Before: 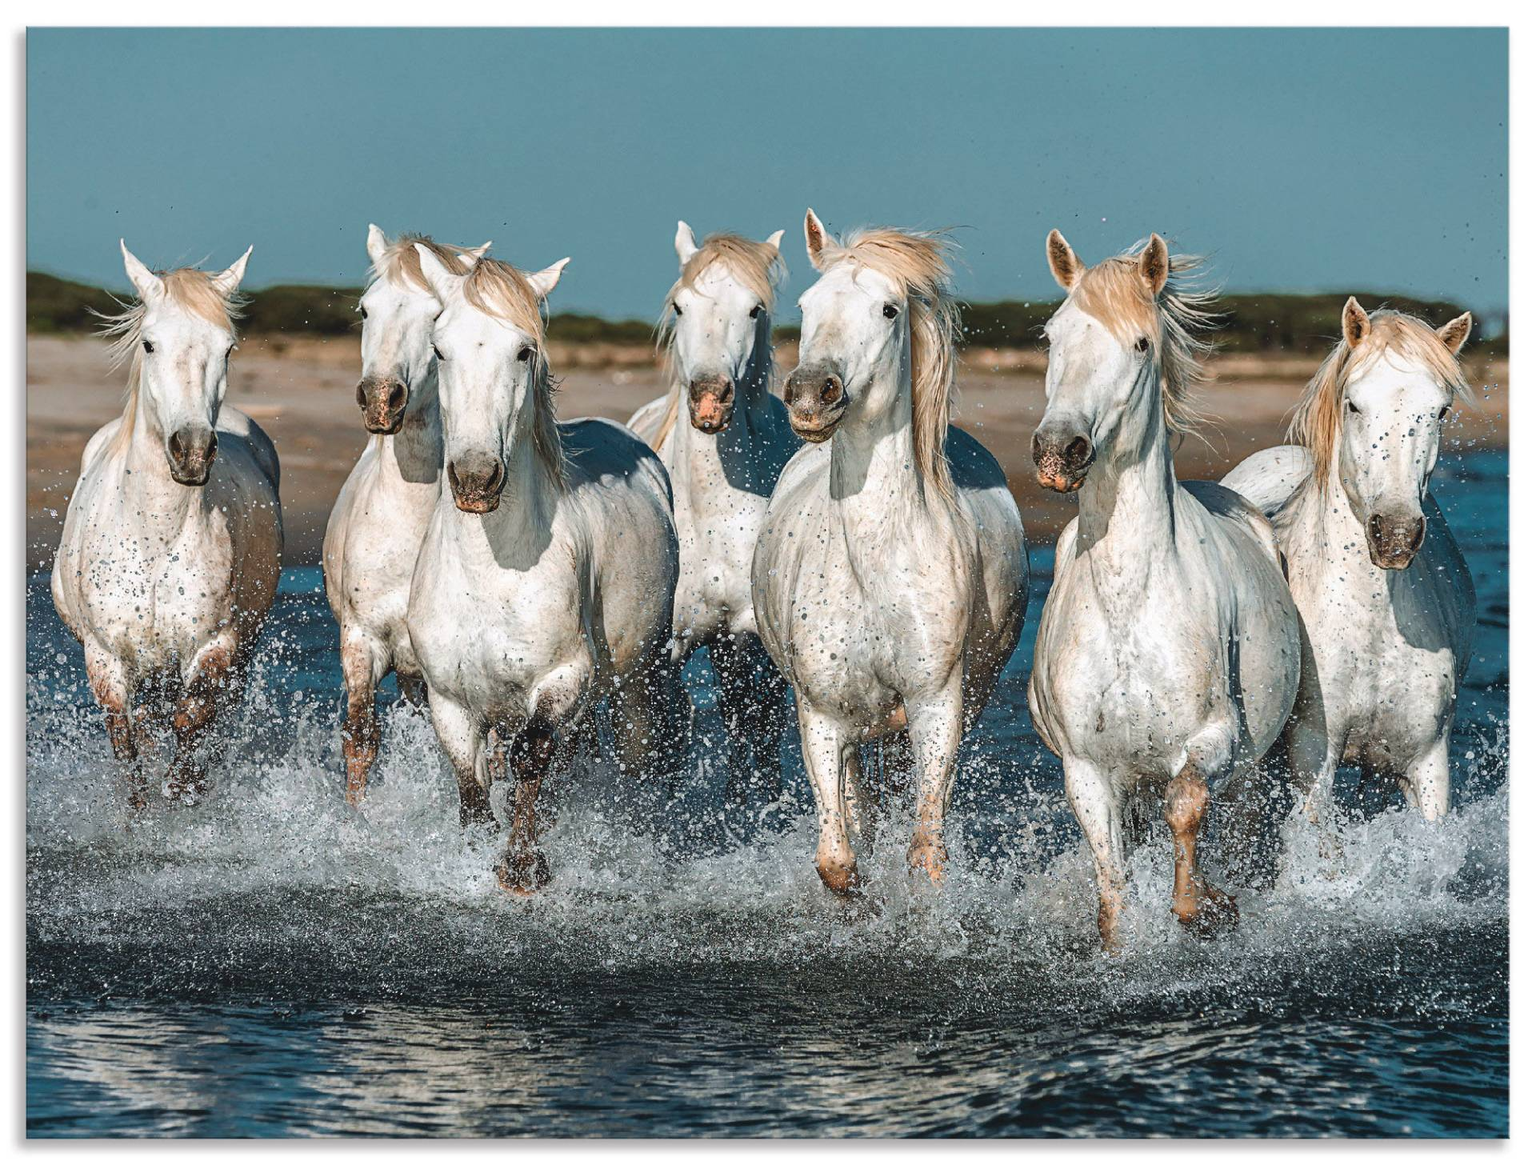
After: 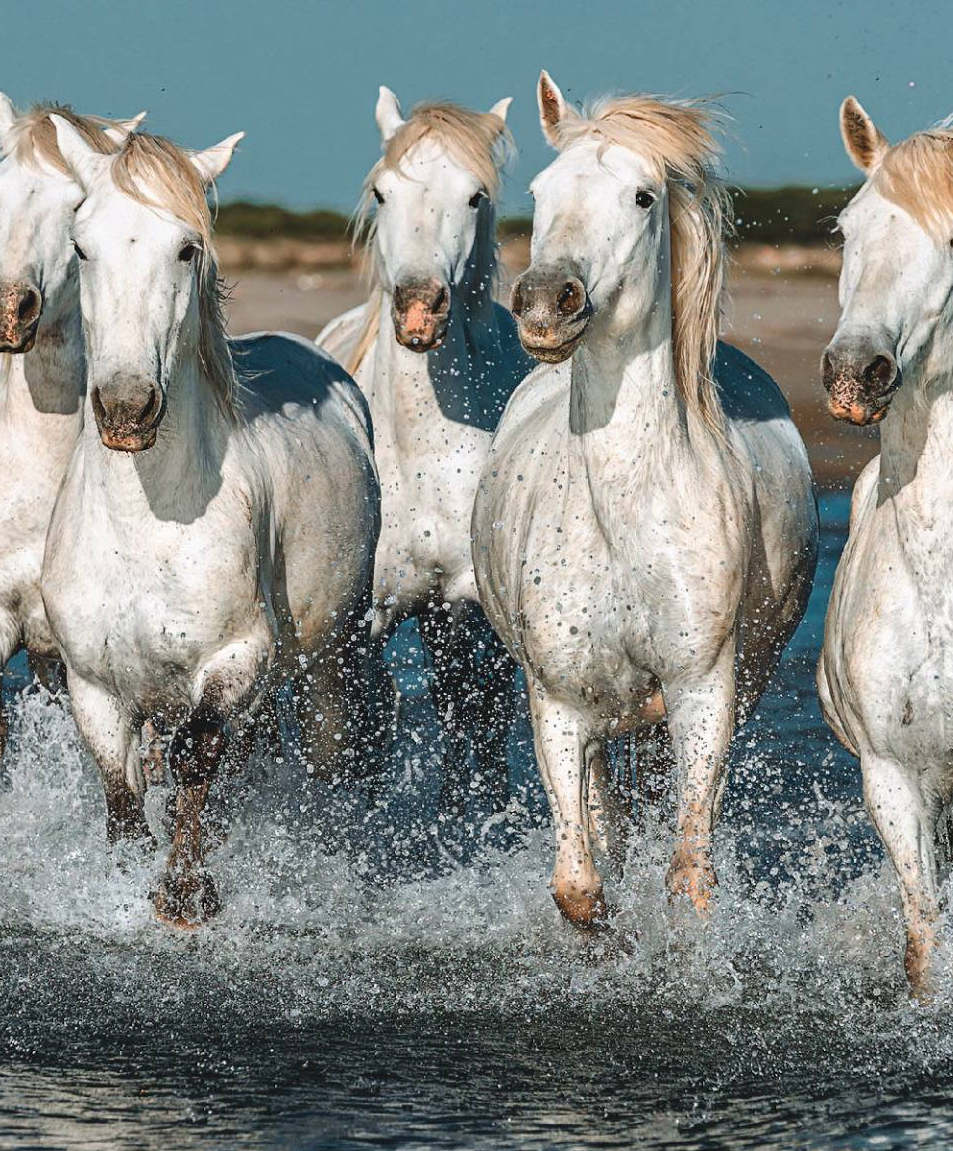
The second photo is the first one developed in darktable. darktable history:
crop and rotate: angle 0.022°, left 24.404%, top 13.076%, right 25.934%, bottom 7.781%
